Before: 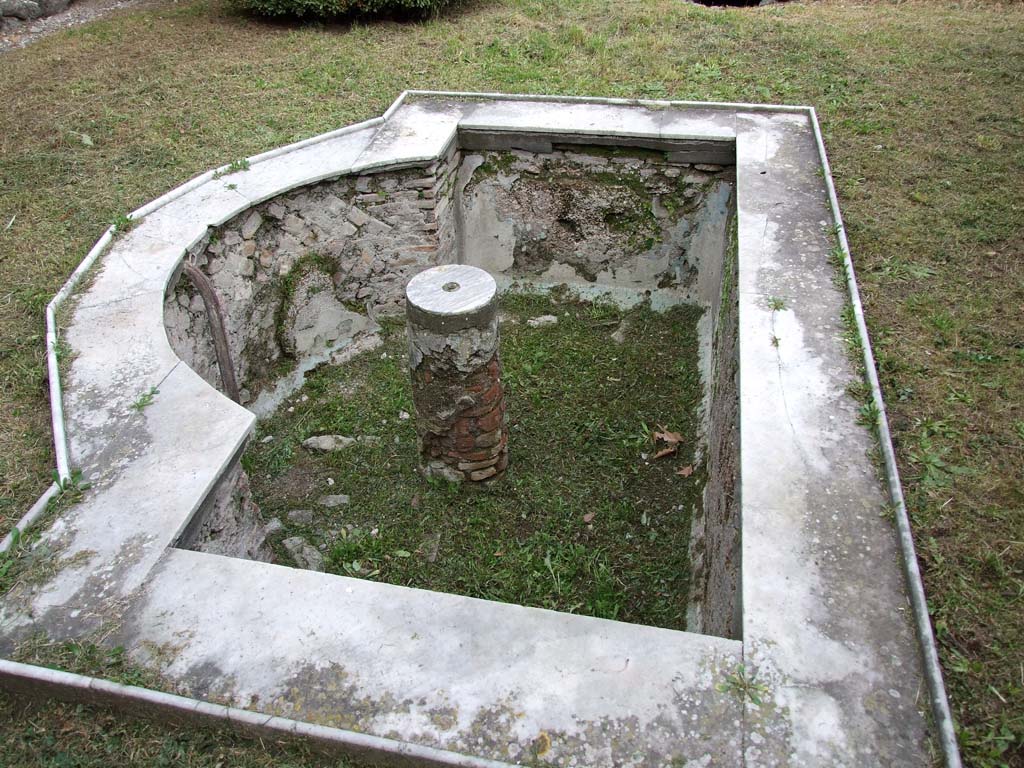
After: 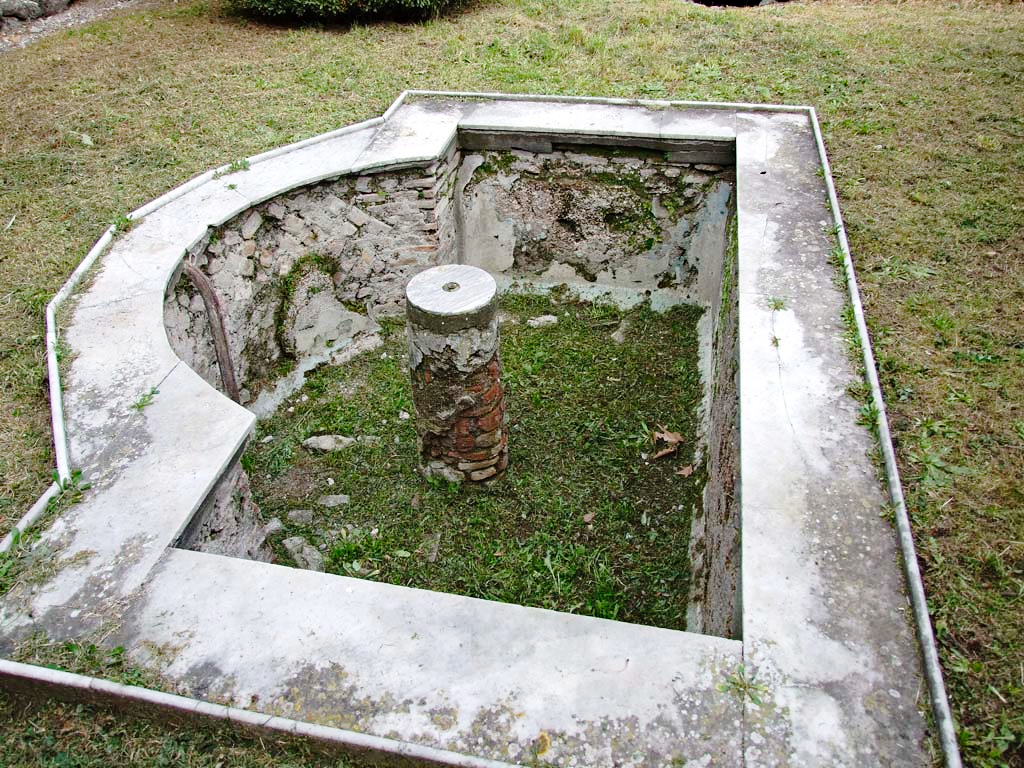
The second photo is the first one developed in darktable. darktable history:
haze removal: strength 0.29, distance 0.25, compatibility mode true, adaptive false
tone curve: curves: ch0 [(0, 0) (0.003, 0.012) (0.011, 0.015) (0.025, 0.023) (0.044, 0.036) (0.069, 0.047) (0.1, 0.062) (0.136, 0.1) (0.177, 0.15) (0.224, 0.219) (0.277, 0.3) (0.335, 0.401) (0.399, 0.49) (0.468, 0.569) (0.543, 0.641) (0.623, 0.73) (0.709, 0.806) (0.801, 0.88) (0.898, 0.939) (1, 1)], preserve colors none
